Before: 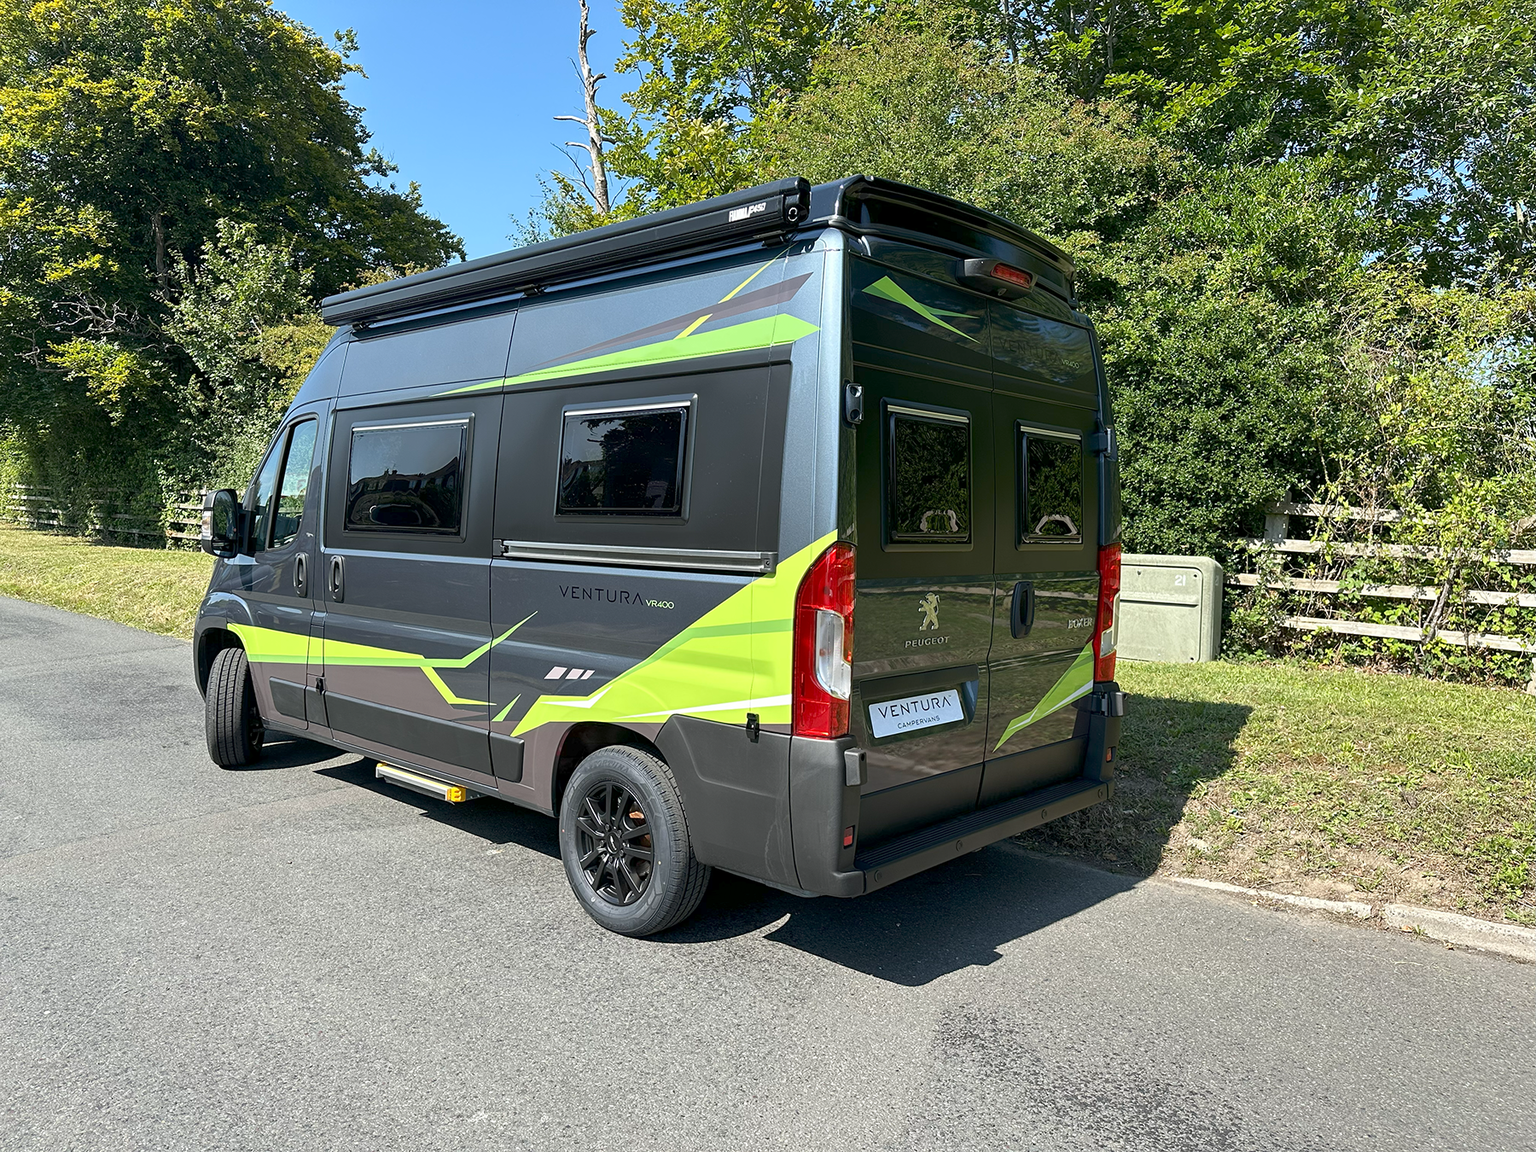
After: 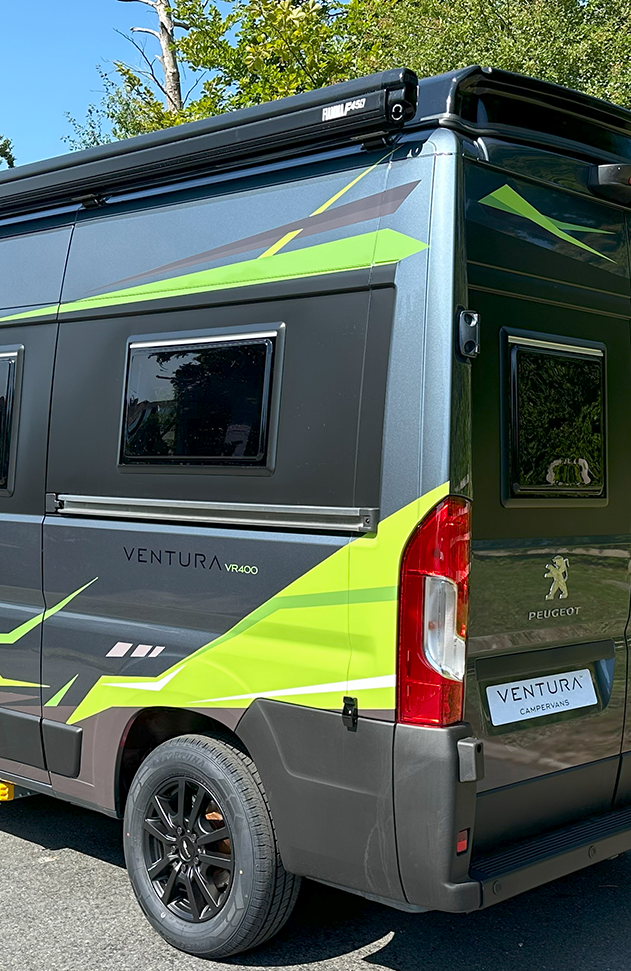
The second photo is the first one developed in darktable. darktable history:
crop and rotate: left 29.579%, top 10.342%, right 35.313%, bottom 17.722%
color balance rgb: linear chroma grading › shadows -2.527%, linear chroma grading › highlights -14.885%, linear chroma grading › global chroma -9.661%, linear chroma grading › mid-tones -10.403%, perceptual saturation grading › global saturation 29.75%, global vibrance 20%
